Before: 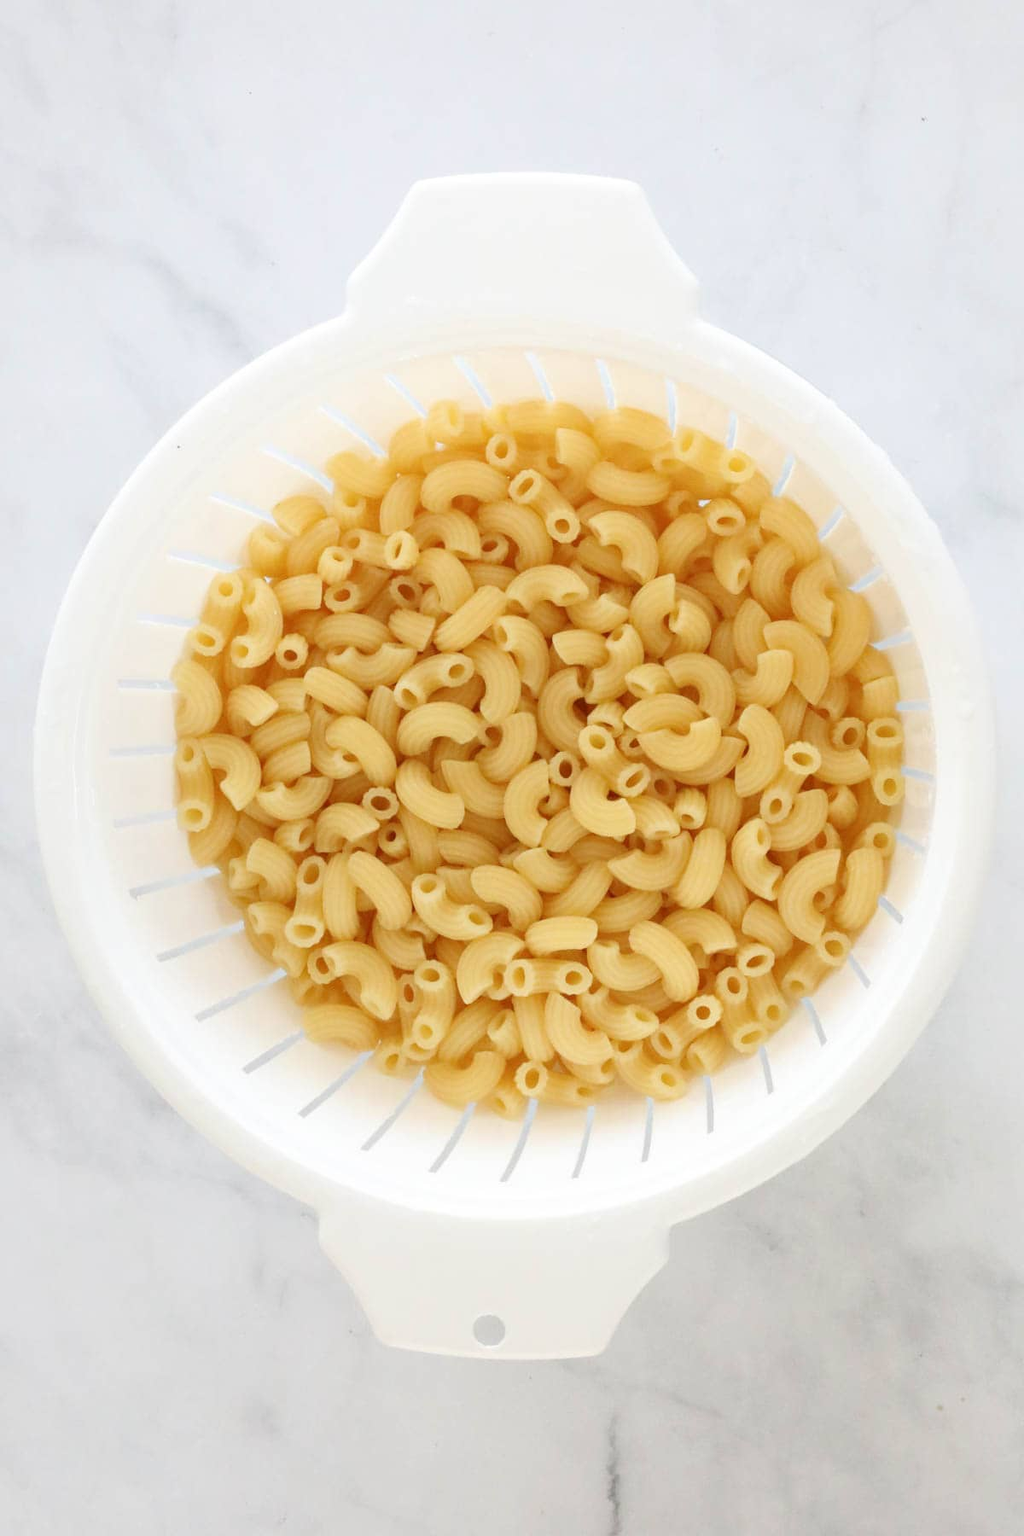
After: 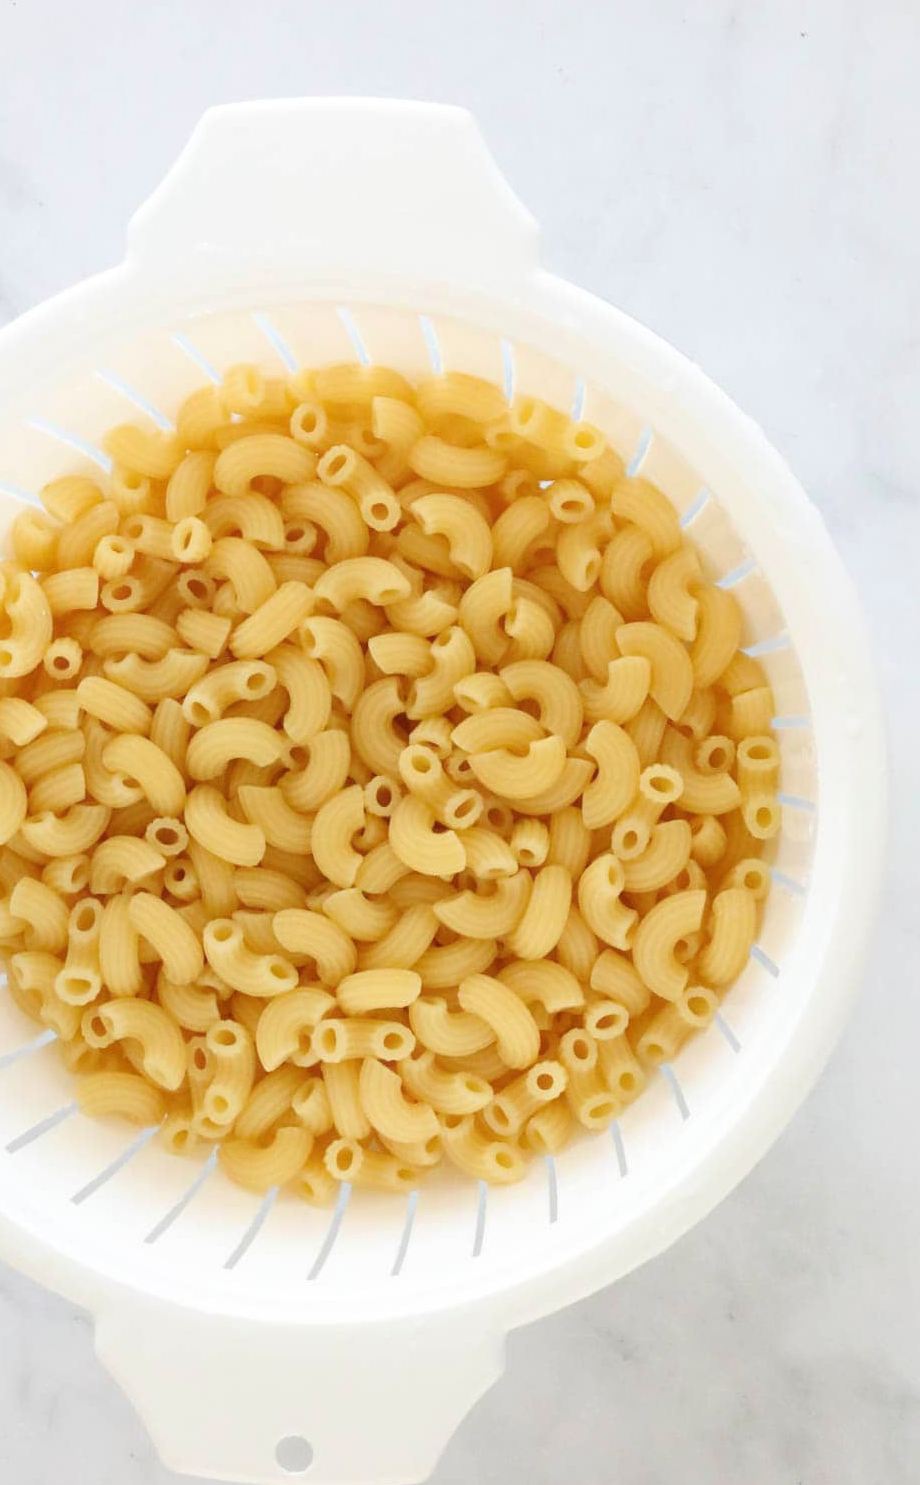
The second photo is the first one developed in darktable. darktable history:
color balance rgb: perceptual saturation grading › global saturation 0.062%, global vibrance 20%
haze removal: strength -0.042, compatibility mode true, adaptive false
crop: left 23.301%, top 5.885%, bottom 11.565%
